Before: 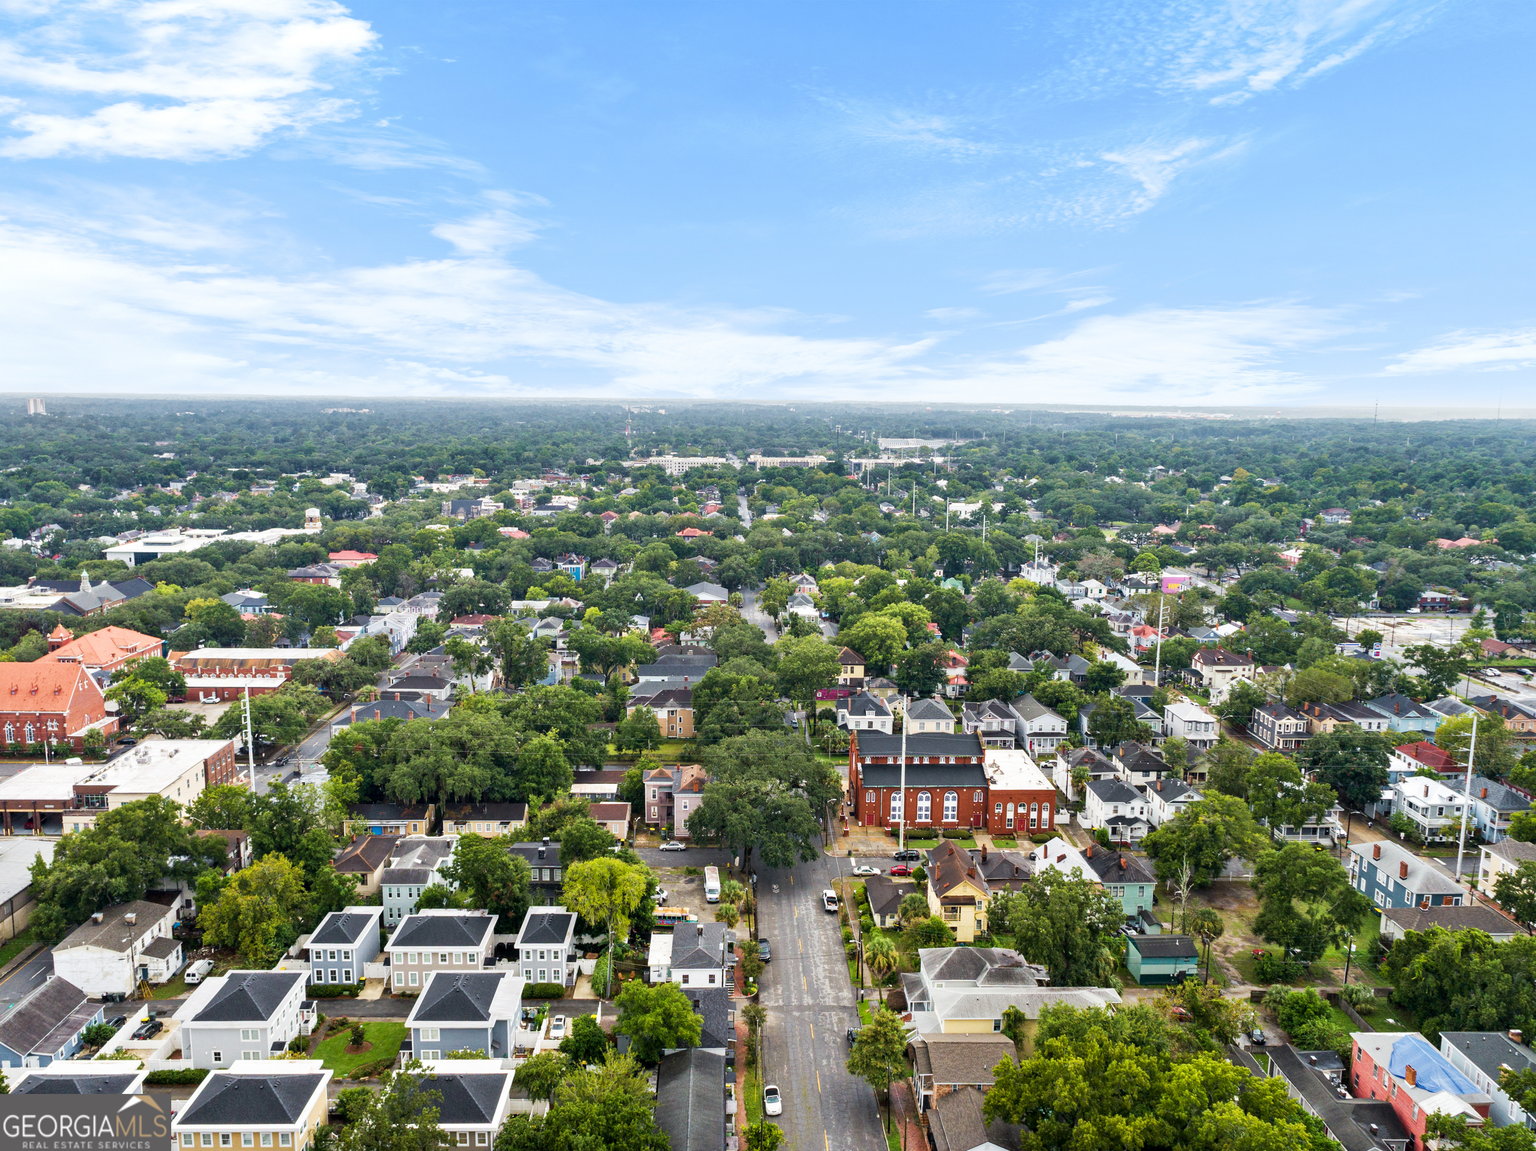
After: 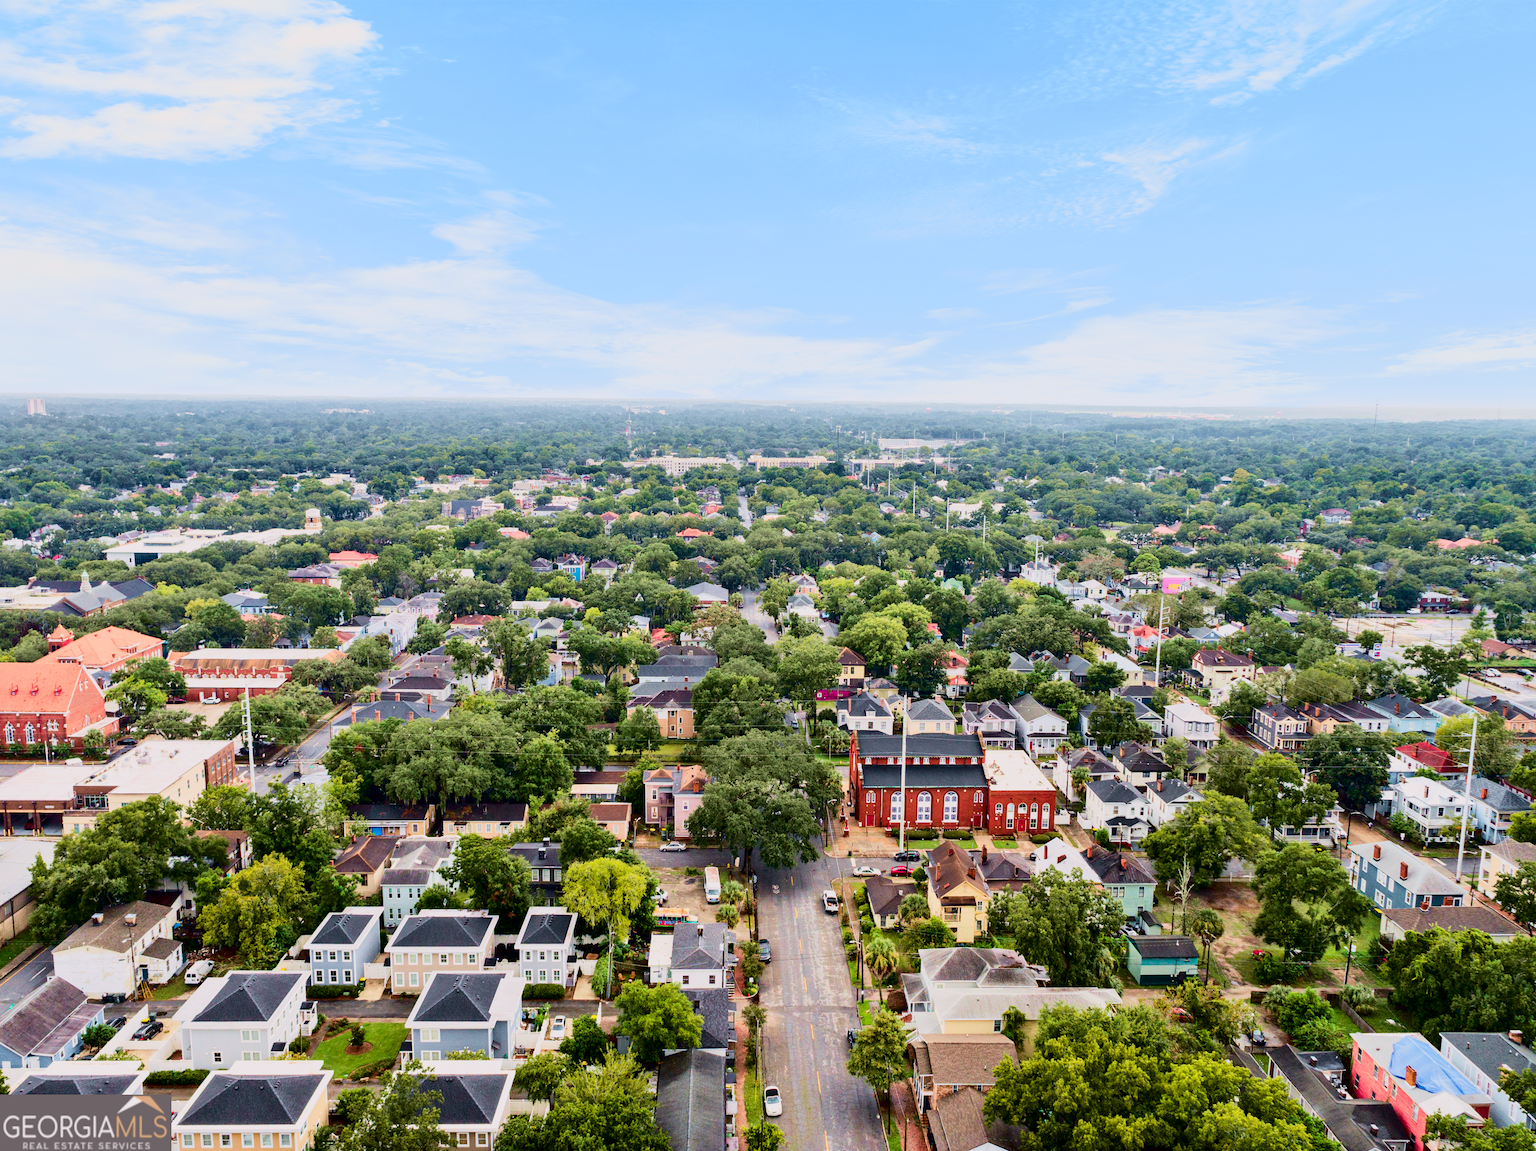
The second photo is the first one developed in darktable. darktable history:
contrast brightness saturation: contrast 0.095, brightness 0.04, saturation 0.085
tone curve: curves: ch0 [(0, 0) (0.049, 0.01) (0.154, 0.081) (0.491, 0.519) (0.748, 0.765) (1, 0.919)]; ch1 [(0, 0) (0.172, 0.123) (0.317, 0.272) (0.401, 0.422) (0.489, 0.496) (0.531, 0.557) (0.615, 0.612) (0.741, 0.783) (1, 1)]; ch2 [(0, 0) (0.411, 0.424) (0.483, 0.478) (0.544, 0.56) (0.686, 0.638) (1, 1)], color space Lab, independent channels, preserve colors none
color balance rgb: perceptual saturation grading › global saturation 20%, perceptual saturation grading › highlights -25.311%, perceptual saturation grading › shadows 25.696%, global vibrance 20%
